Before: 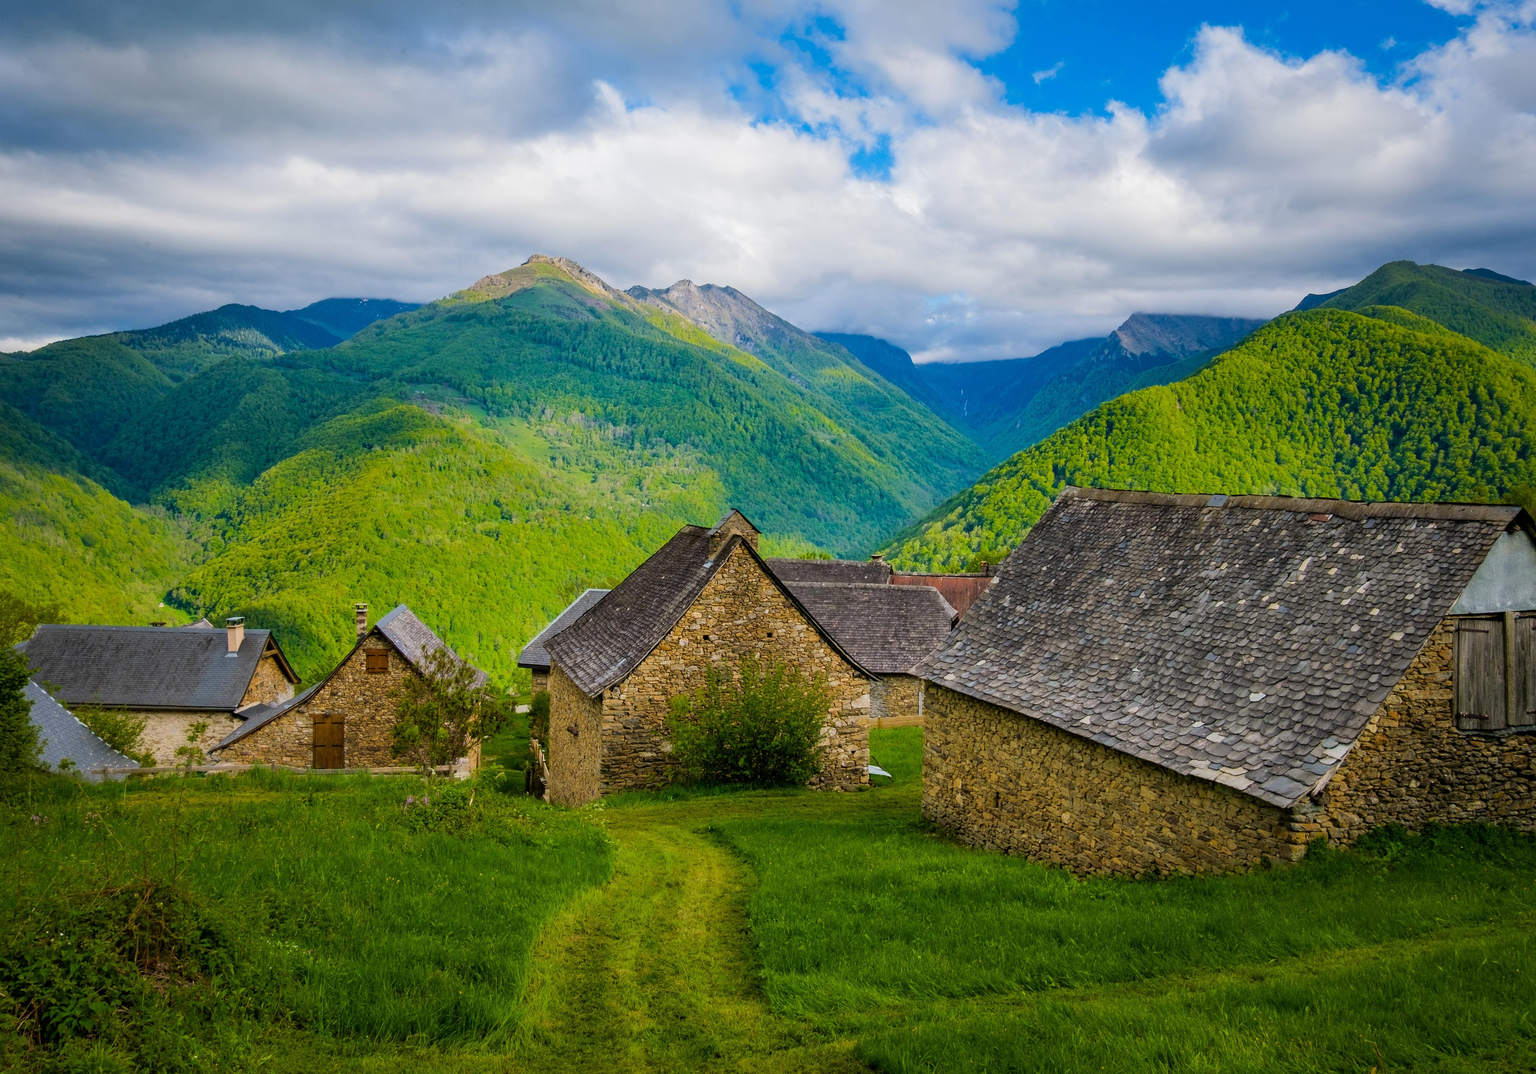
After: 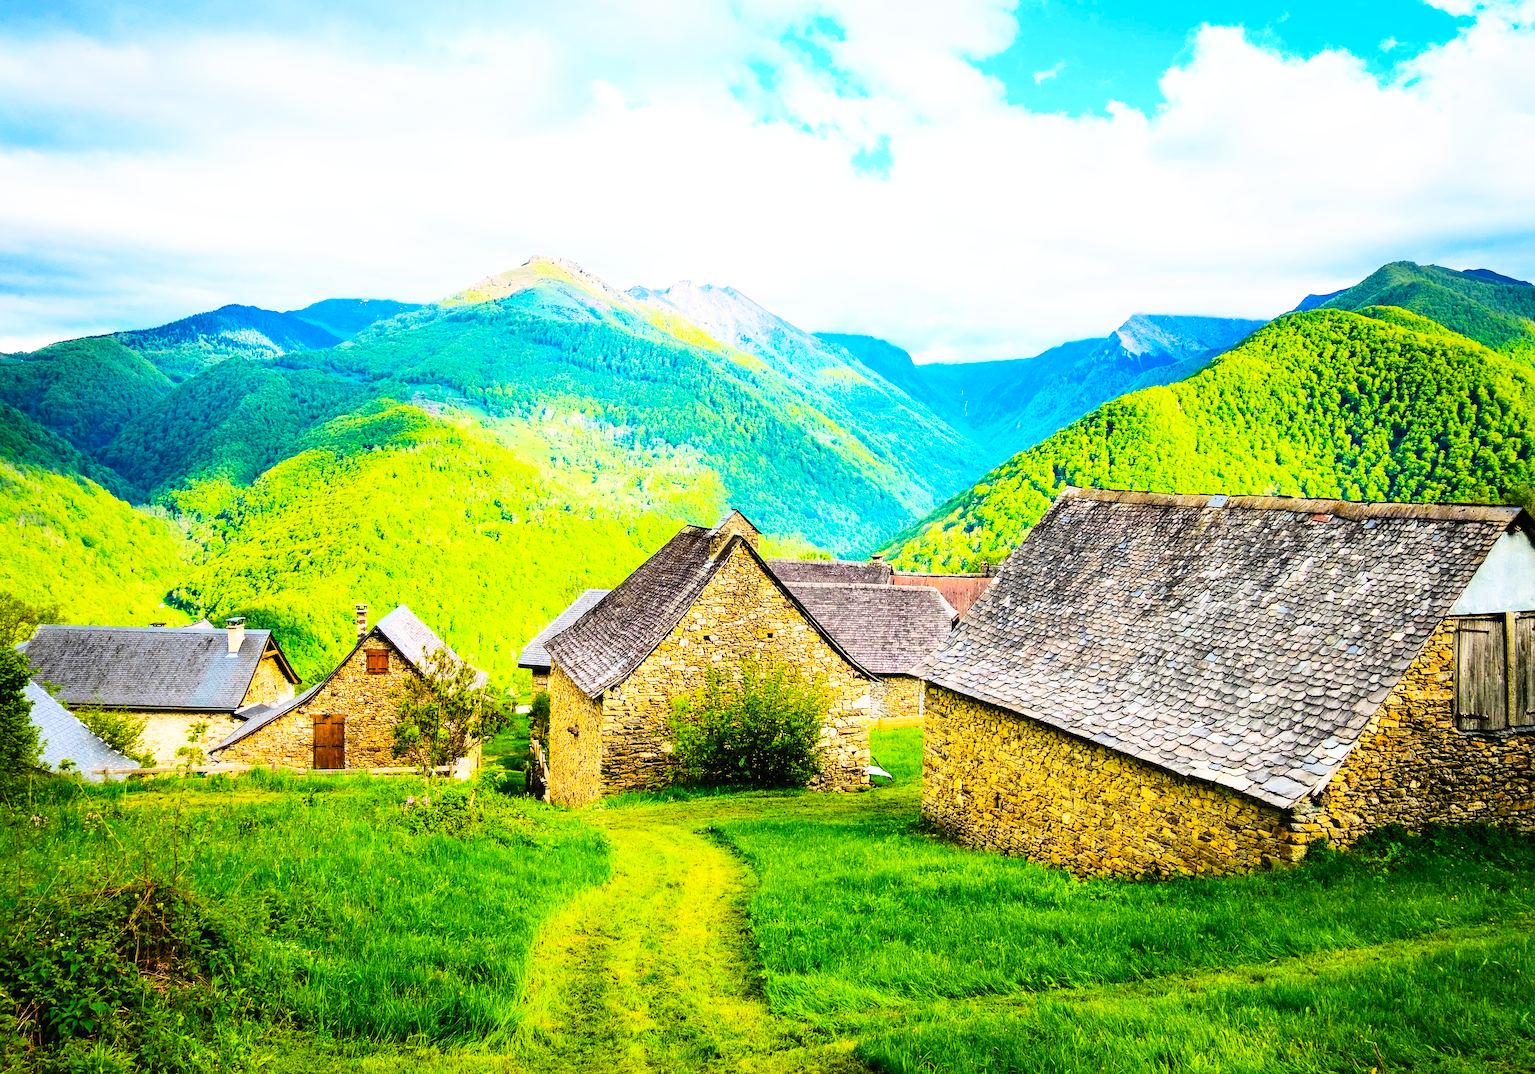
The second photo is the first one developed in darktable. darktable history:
tone equalizer: -8 EV -0.456 EV, -7 EV -0.383 EV, -6 EV -0.305 EV, -5 EV -0.203 EV, -3 EV 0.218 EV, -2 EV 0.309 EV, -1 EV 0.394 EV, +0 EV 0.407 EV
base curve: curves: ch0 [(0, 0) (0.007, 0.004) (0.027, 0.03) (0.046, 0.07) (0.207, 0.54) (0.442, 0.872) (0.673, 0.972) (1, 1)], preserve colors none
sharpen: on, module defaults
contrast brightness saturation: contrast 0.2, brightness 0.17, saturation 0.226
